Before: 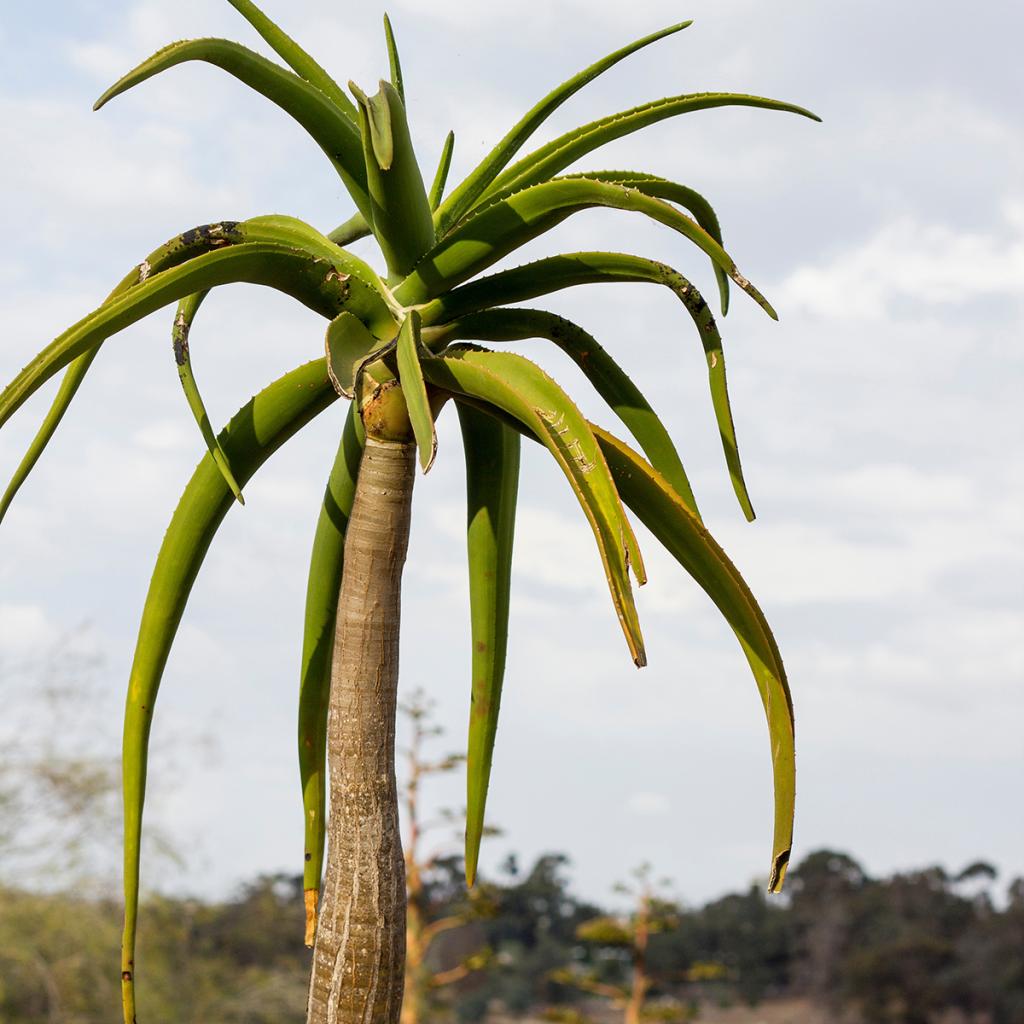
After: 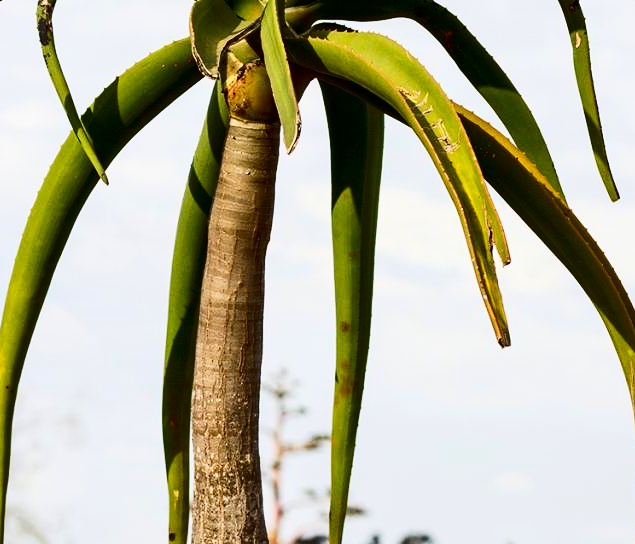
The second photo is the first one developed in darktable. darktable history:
contrast brightness saturation: contrast 0.32, brightness -0.08, saturation 0.17
crop: left 13.312%, top 31.28%, right 24.627%, bottom 15.582%
